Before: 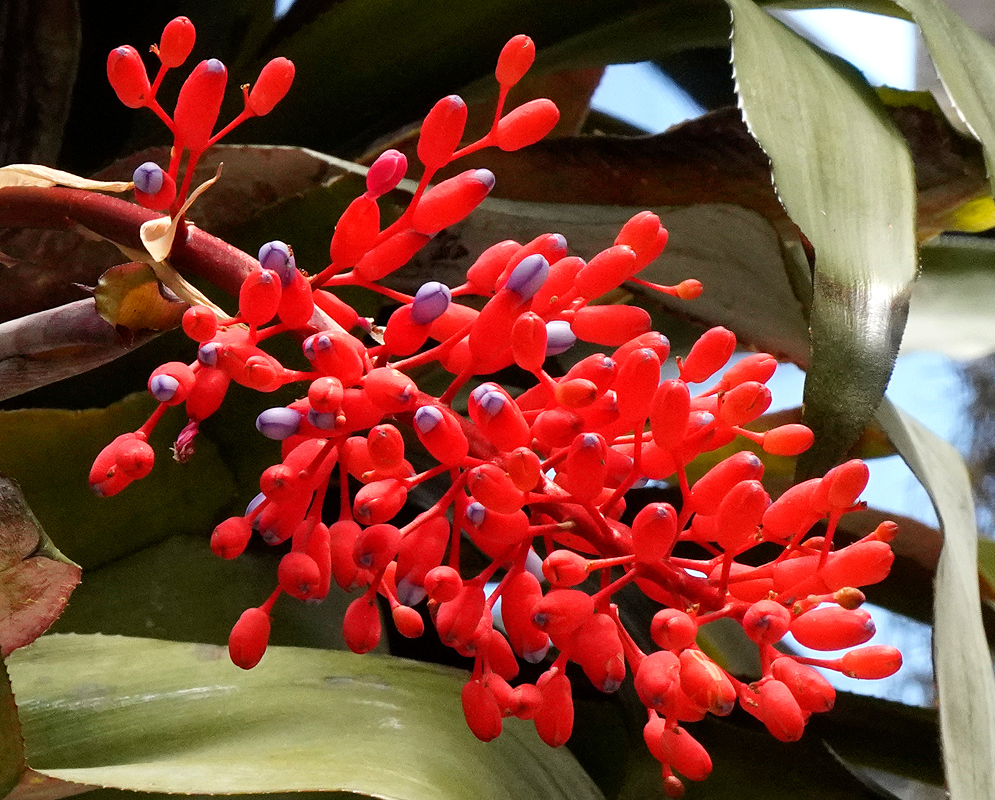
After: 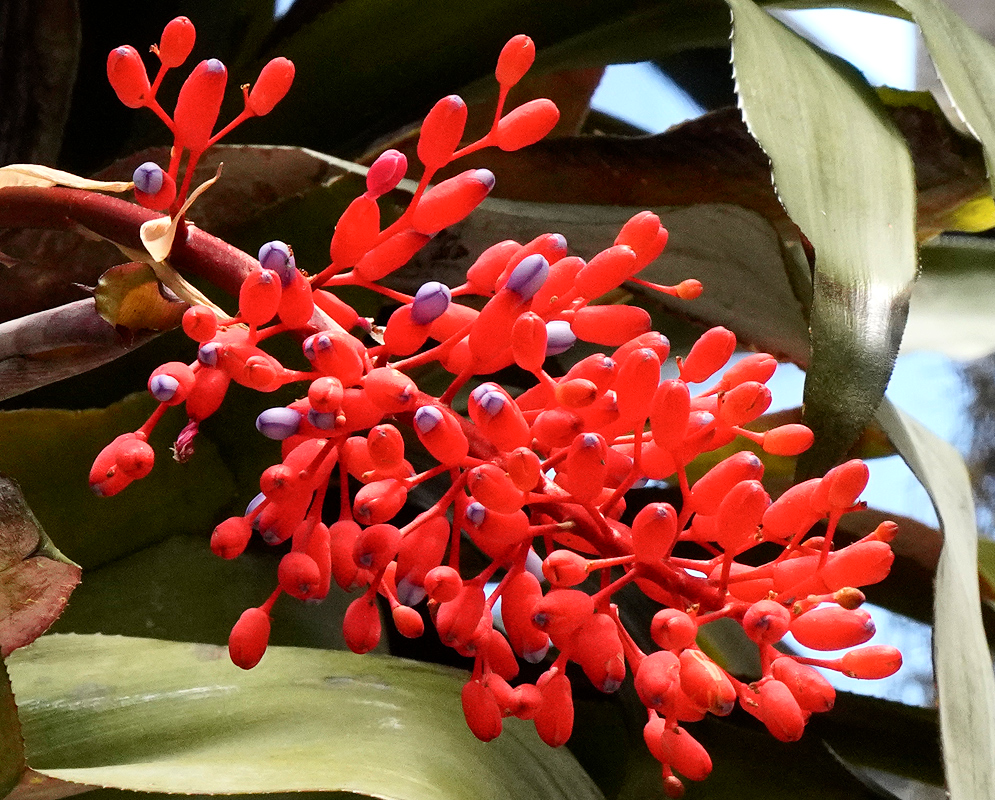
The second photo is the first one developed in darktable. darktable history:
contrast brightness saturation: contrast 0.153, brightness 0.046
